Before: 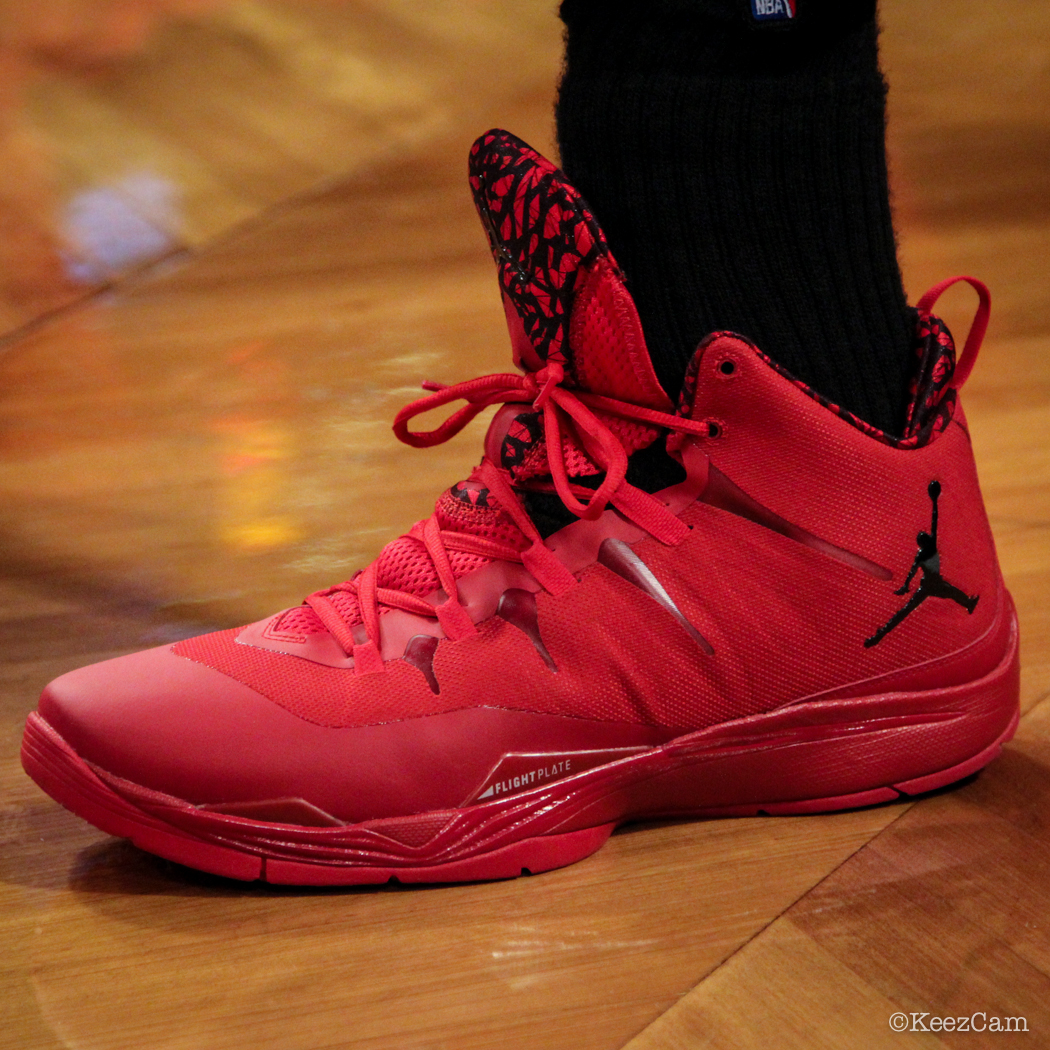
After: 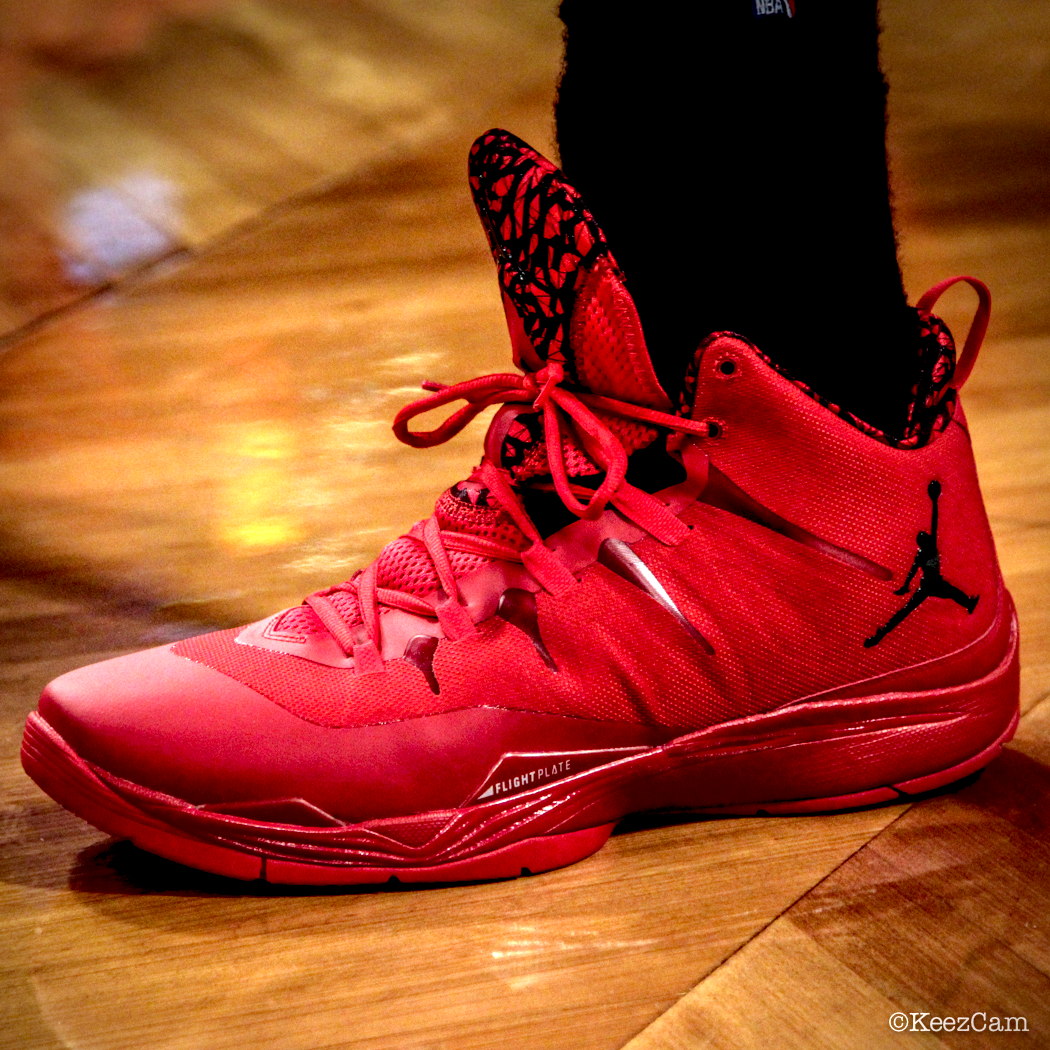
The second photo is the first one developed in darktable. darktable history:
local contrast: highlights 65%, shadows 54%, detail 169%, midtone range 0.514
exposure: black level correction 0.012, exposure 0.7 EV, compensate exposure bias true, compensate highlight preservation false
vignetting: brightness -0.629, saturation -0.007, center (-0.028, 0.239)
